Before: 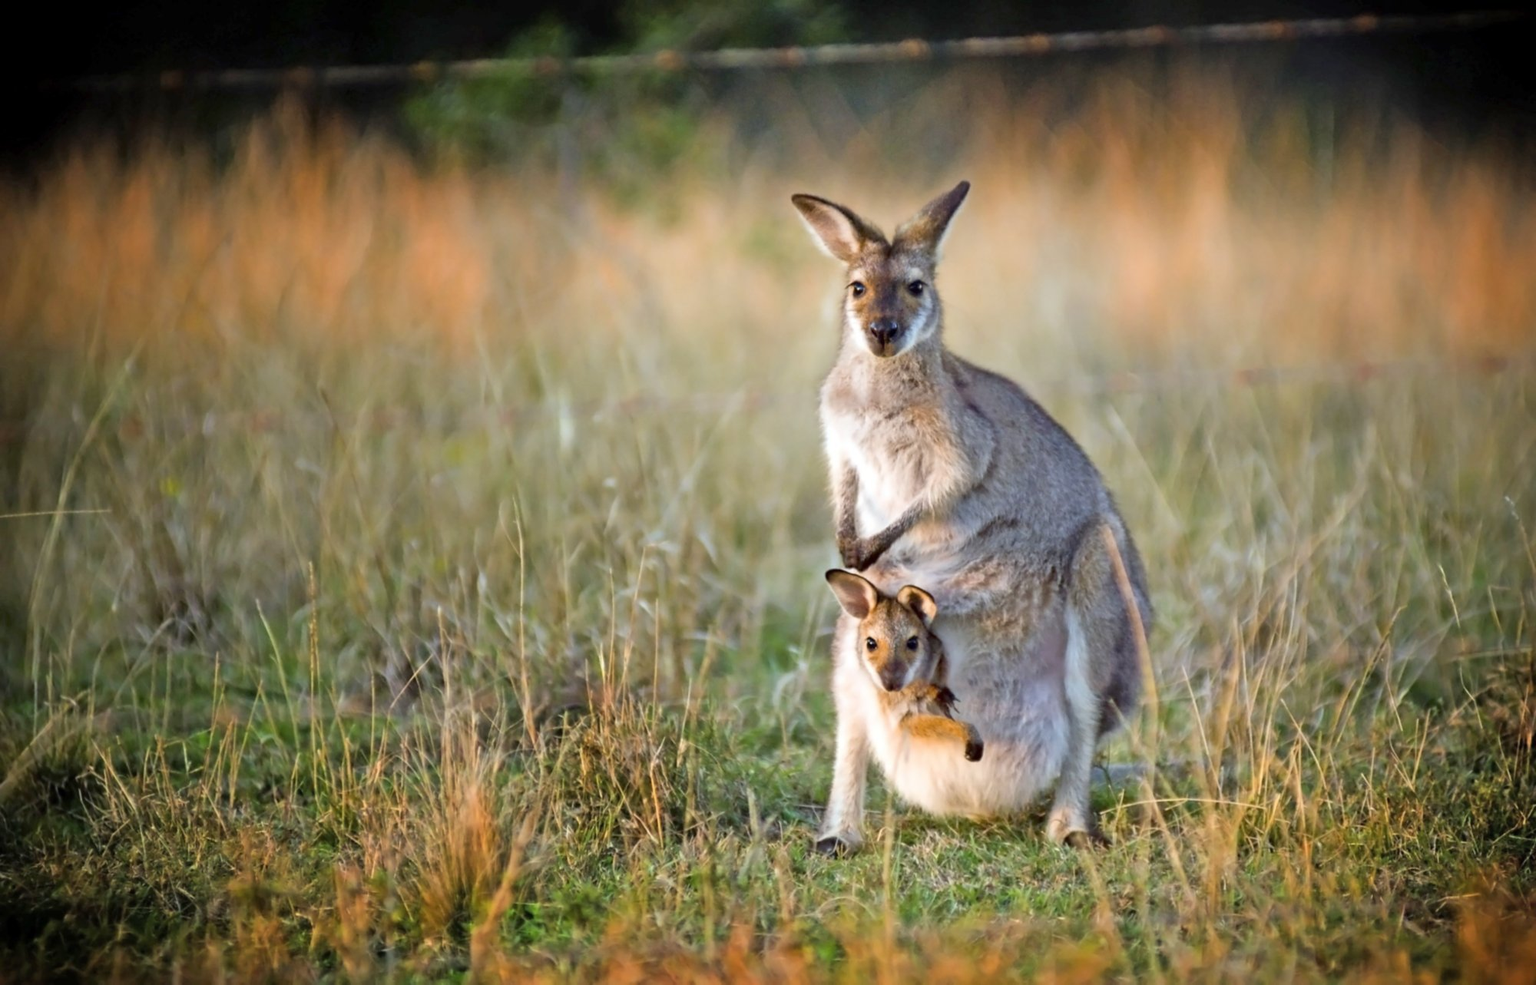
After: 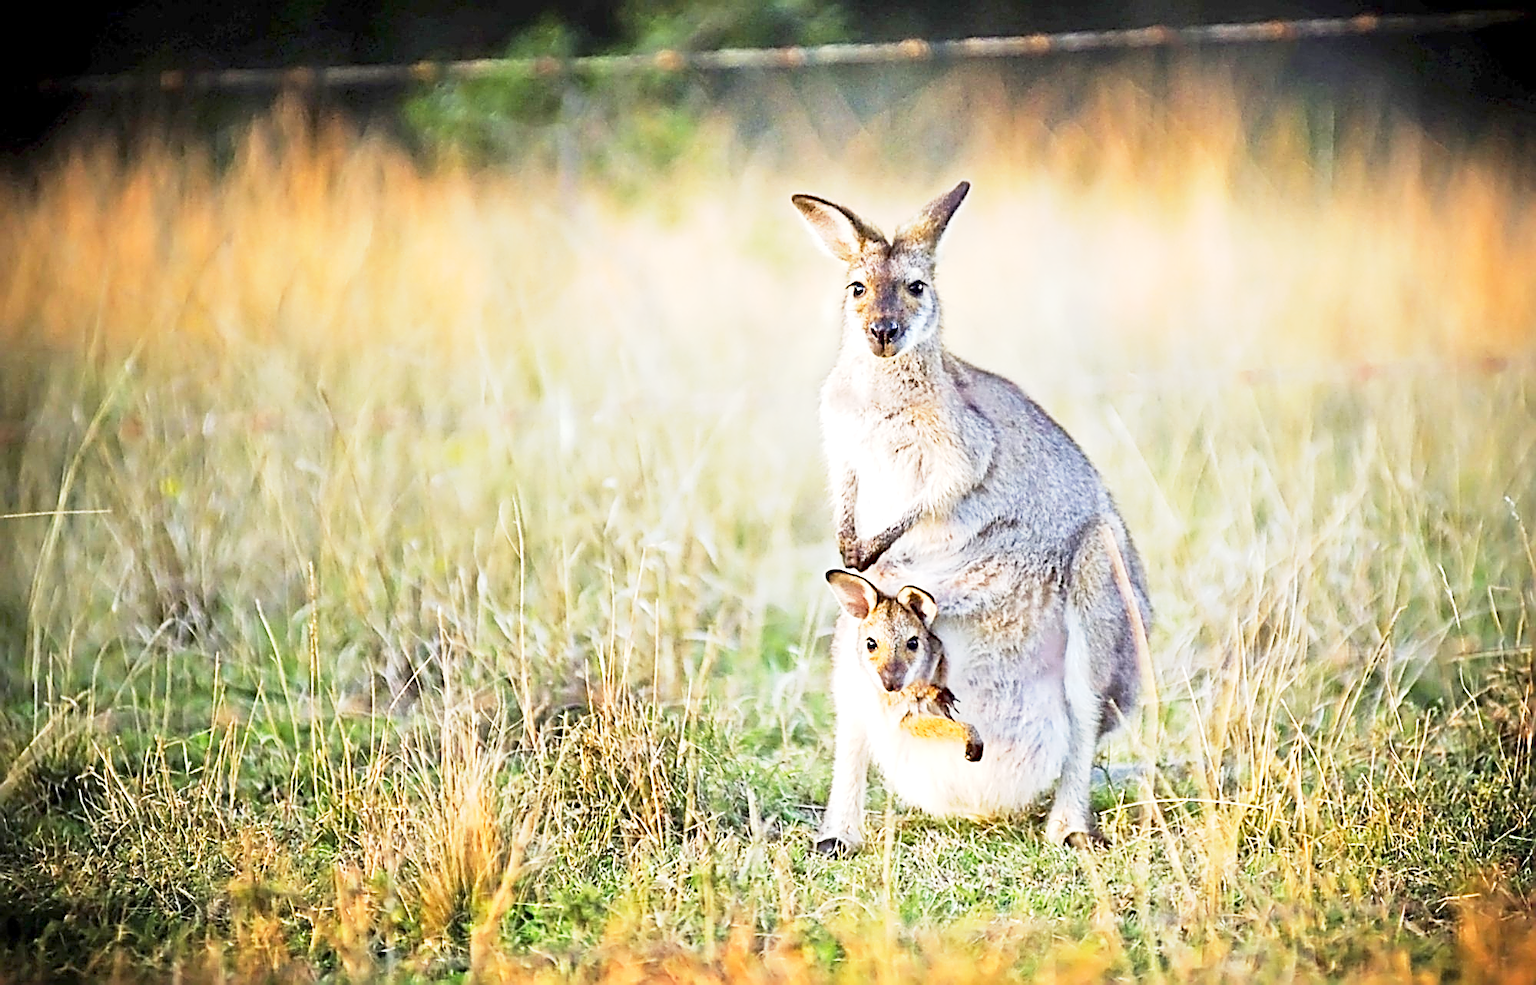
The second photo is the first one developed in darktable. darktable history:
exposure: exposure 1.16 EV, compensate exposure bias true, compensate highlight preservation false
base curve: curves: ch0 [(0, 0) (0.088, 0.125) (0.176, 0.251) (0.354, 0.501) (0.613, 0.749) (1, 0.877)], preserve colors none
sharpen: amount 2
